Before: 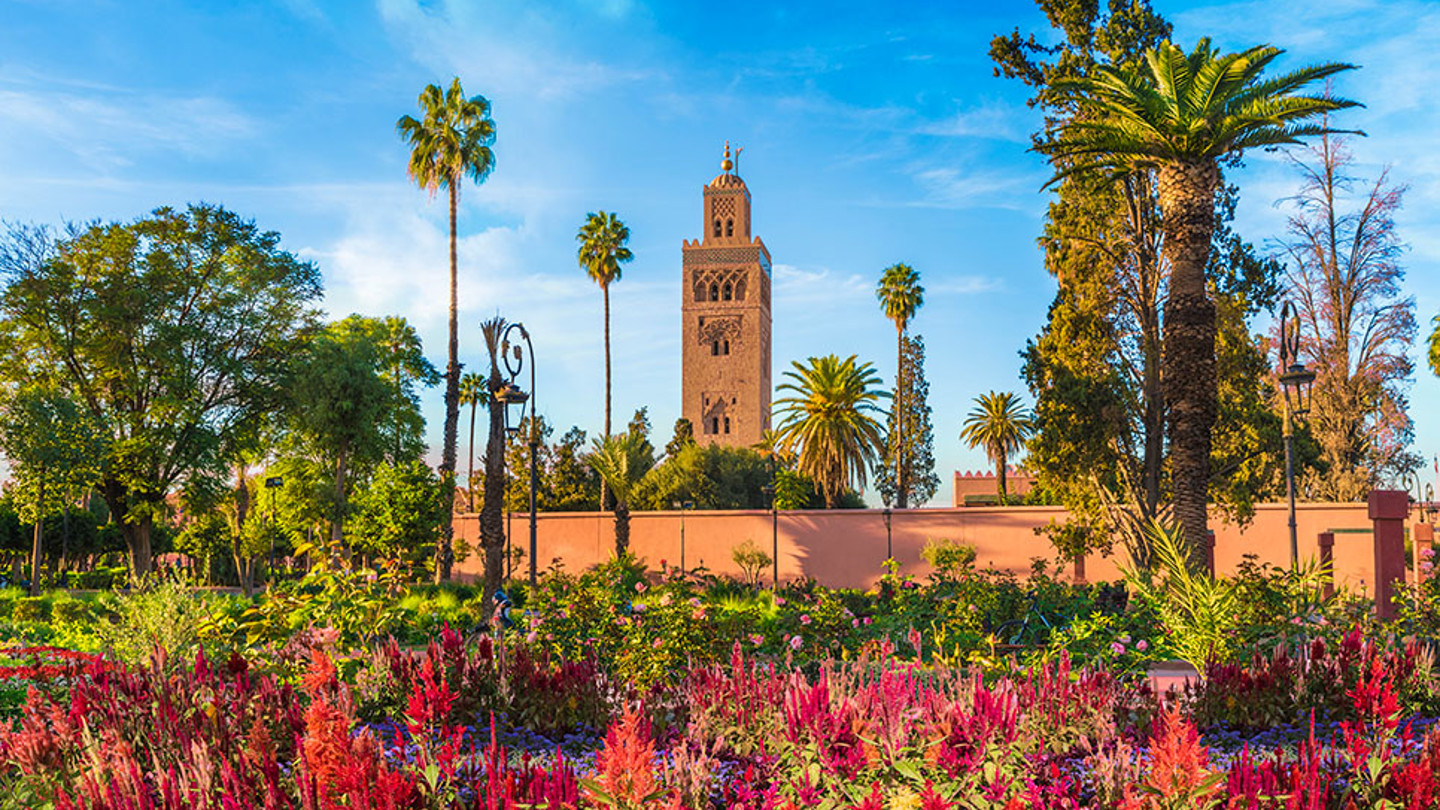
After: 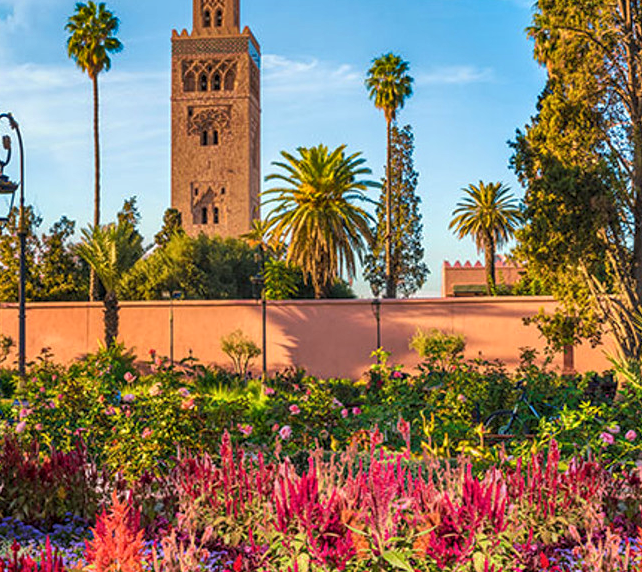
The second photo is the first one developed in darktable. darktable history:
tone equalizer: on, module defaults
local contrast: highlights 101%, shadows 98%, detail 131%, midtone range 0.2
crop: left 35.532%, top 25.93%, right 19.851%, bottom 3.379%
shadows and highlights: low approximation 0.01, soften with gaussian
